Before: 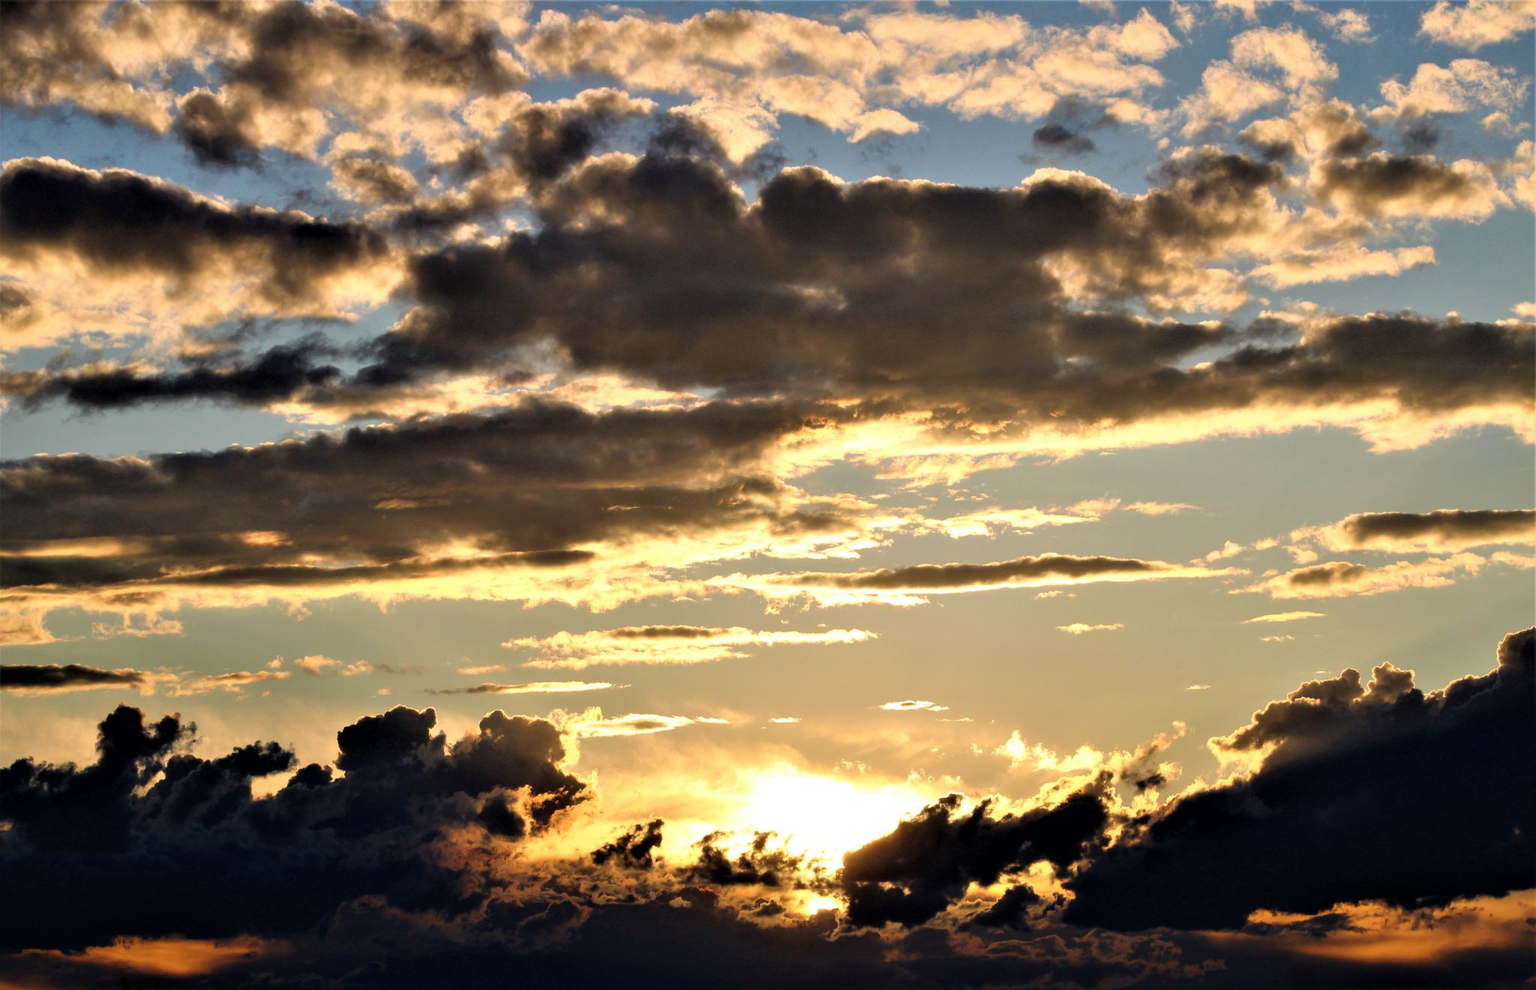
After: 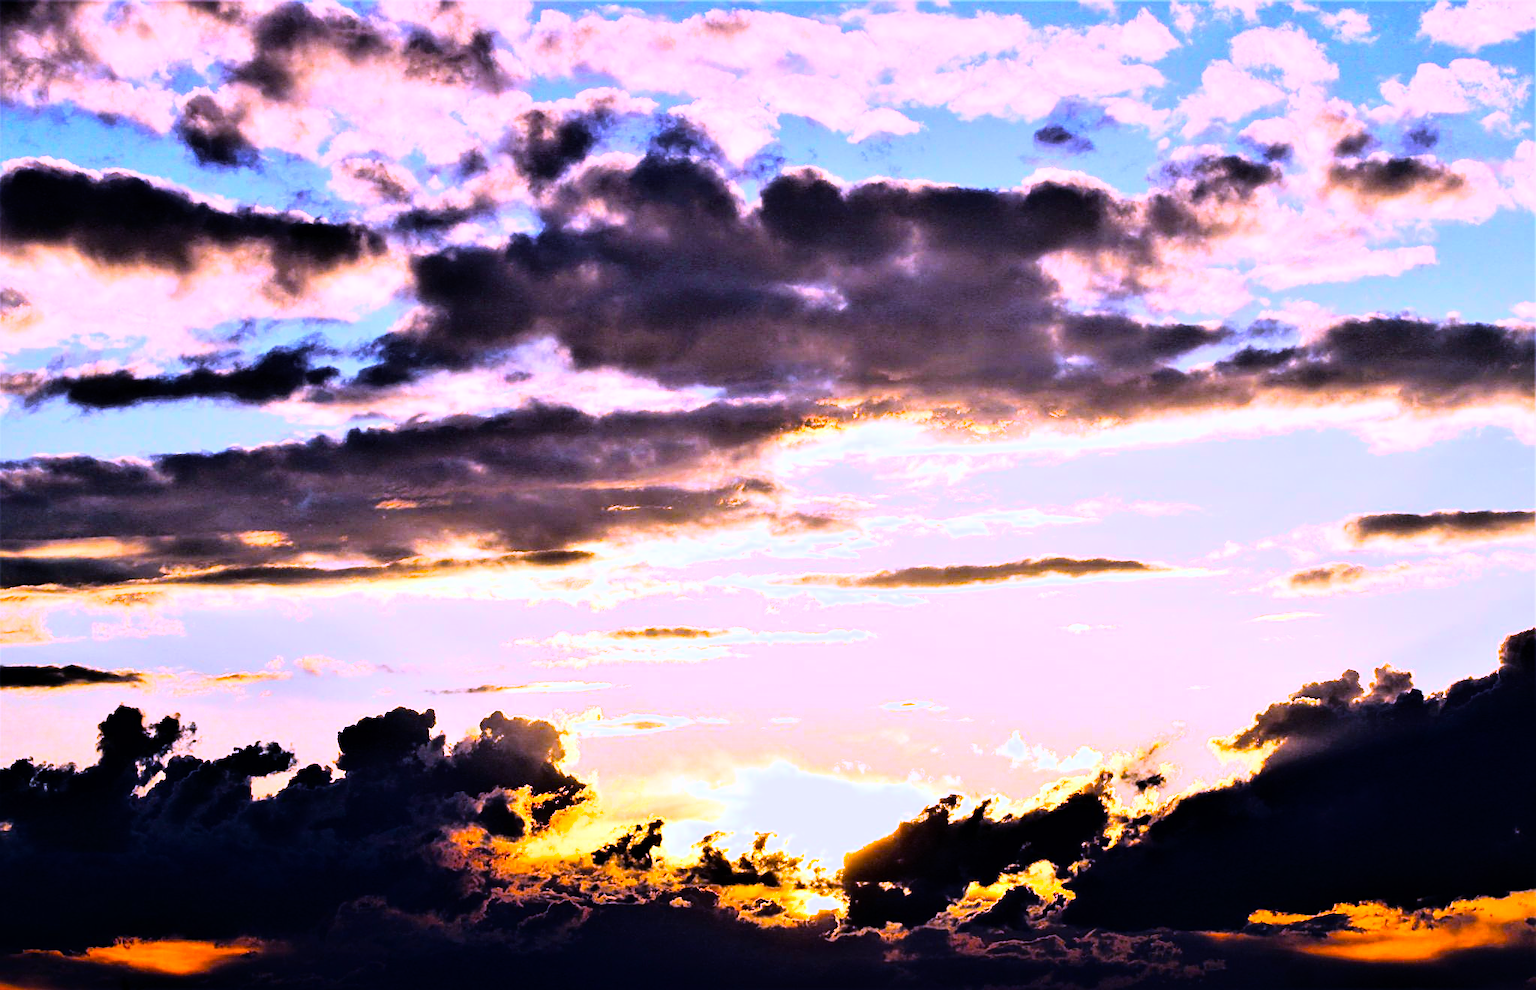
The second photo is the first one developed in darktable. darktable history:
sharpen: on, module defaults
color balance: input saturation 134.34%, contrast -10.04%, contrast fulcrum 19.67%, output saturation 133.51%
white balance: red 0.98, blue 1.61
rgb curve: curves: ch0 [(0, 0) (0.21, 0.15) (0.24, 0.21) (0.5, 0.75) (0.75, 0.96) (0.89, 0.99) (1, 1)]; ch1 [(0, 0.02) (0.21, 0.13) (0.25, 0.2) (0.5, 0.67) (0.75, 0.9) (0.89, 0.97) (1, 1)]; ch2 [(0, 0.02) (0.21, 0.13) (0.25, 0.2) (0.5, 0.67) (0.75, 0.9) (0.89, 0.97) (1, 1)], compensate middle gray true
